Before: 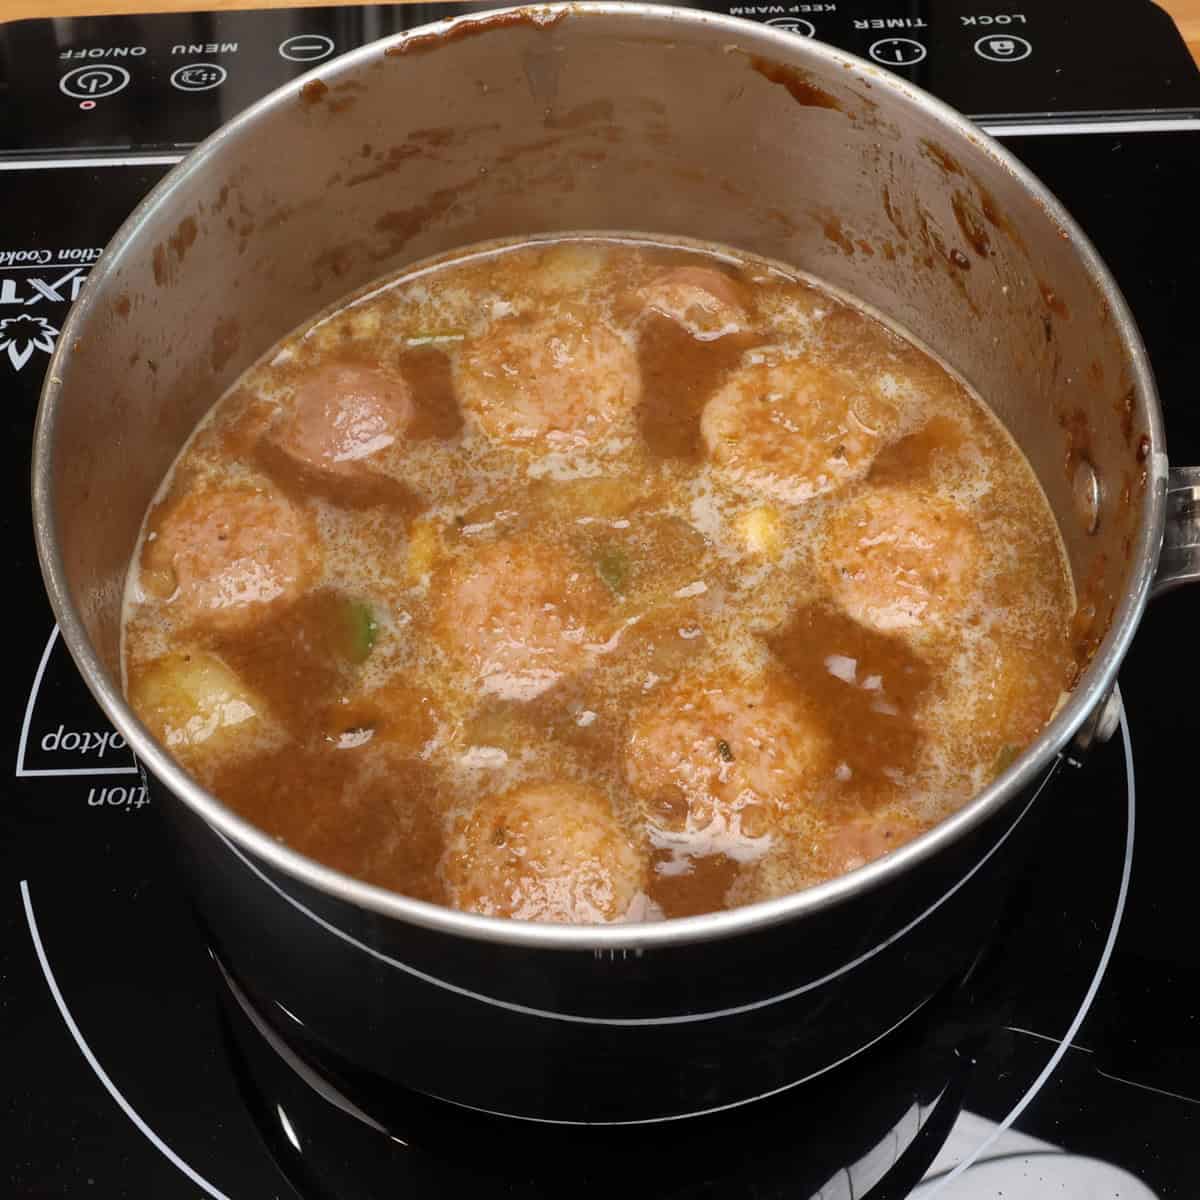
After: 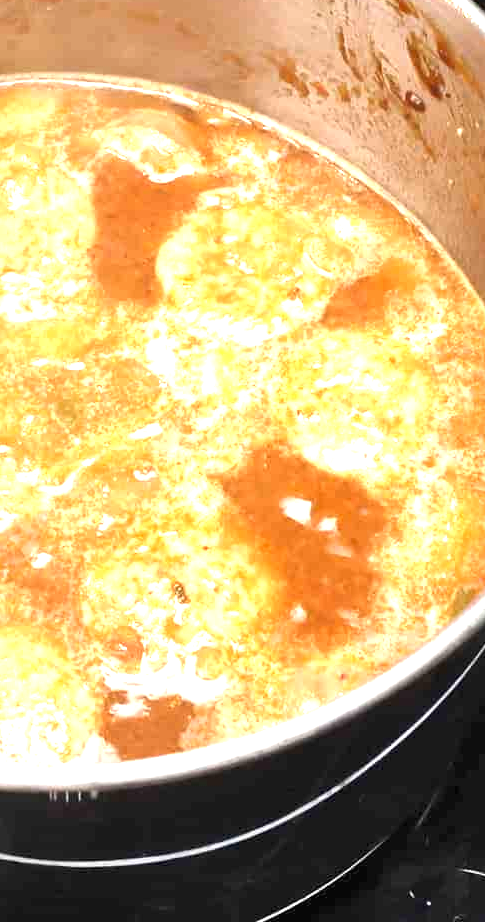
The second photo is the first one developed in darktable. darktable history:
exposure: black level correction 0, exposure 1.918 EV, compensate highlight preservation false
crop: left 45.478%, top 13.183%, right 14.055%, bottom 9.908%
